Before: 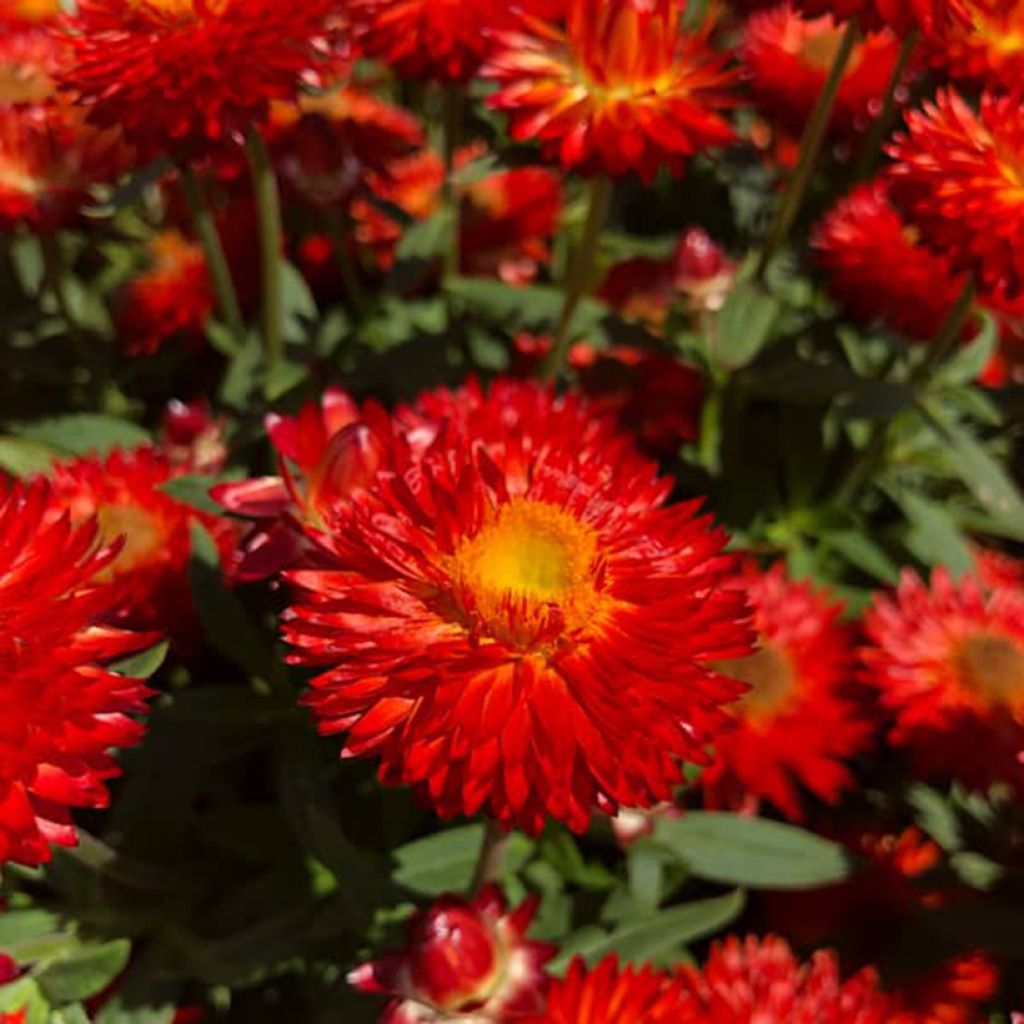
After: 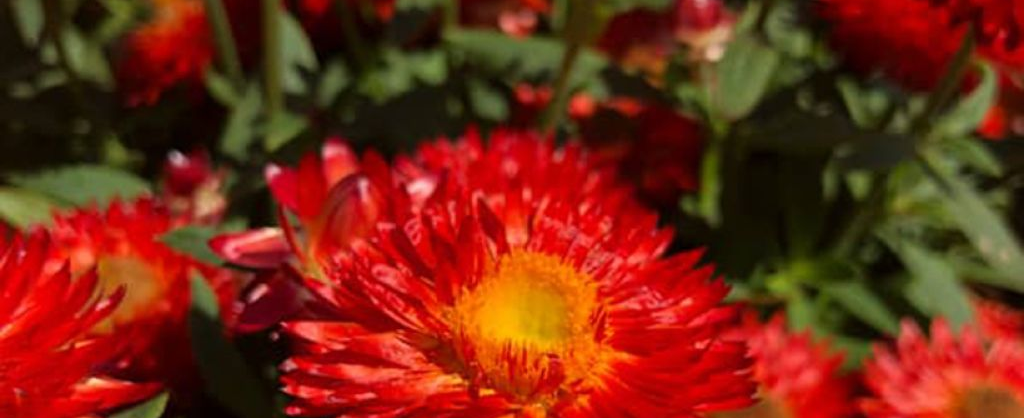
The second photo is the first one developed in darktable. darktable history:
crop and rotate: top 24.352%, bottom 34.825%
